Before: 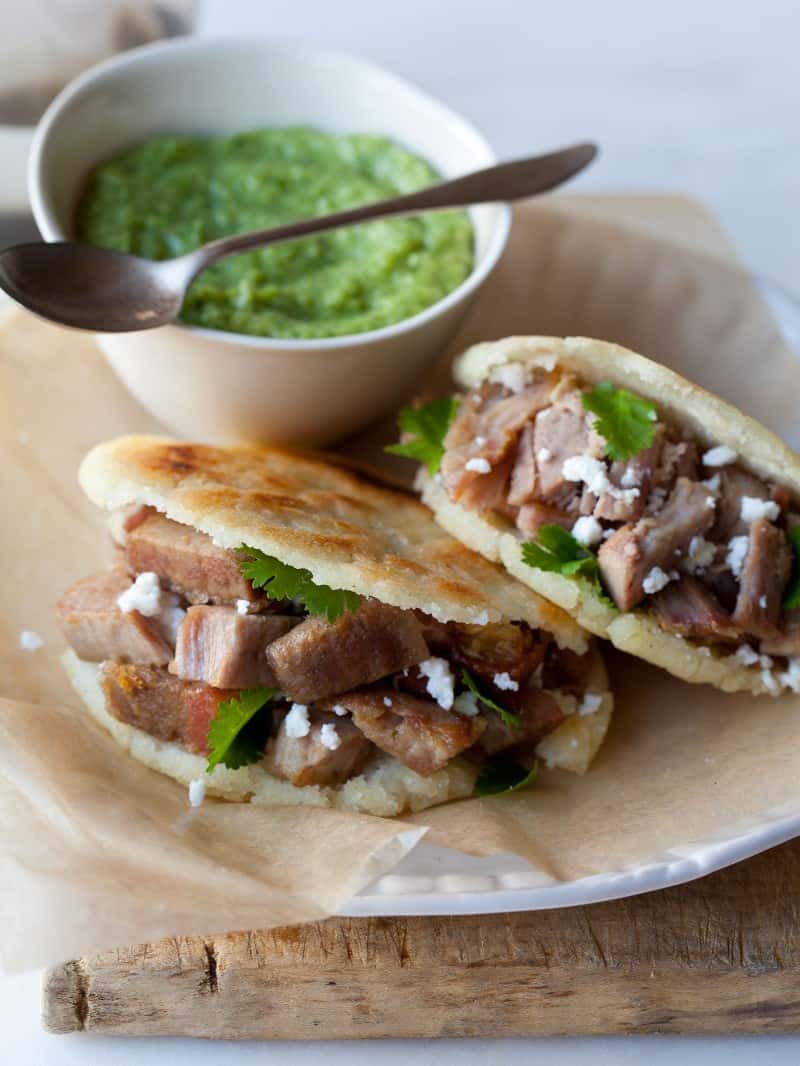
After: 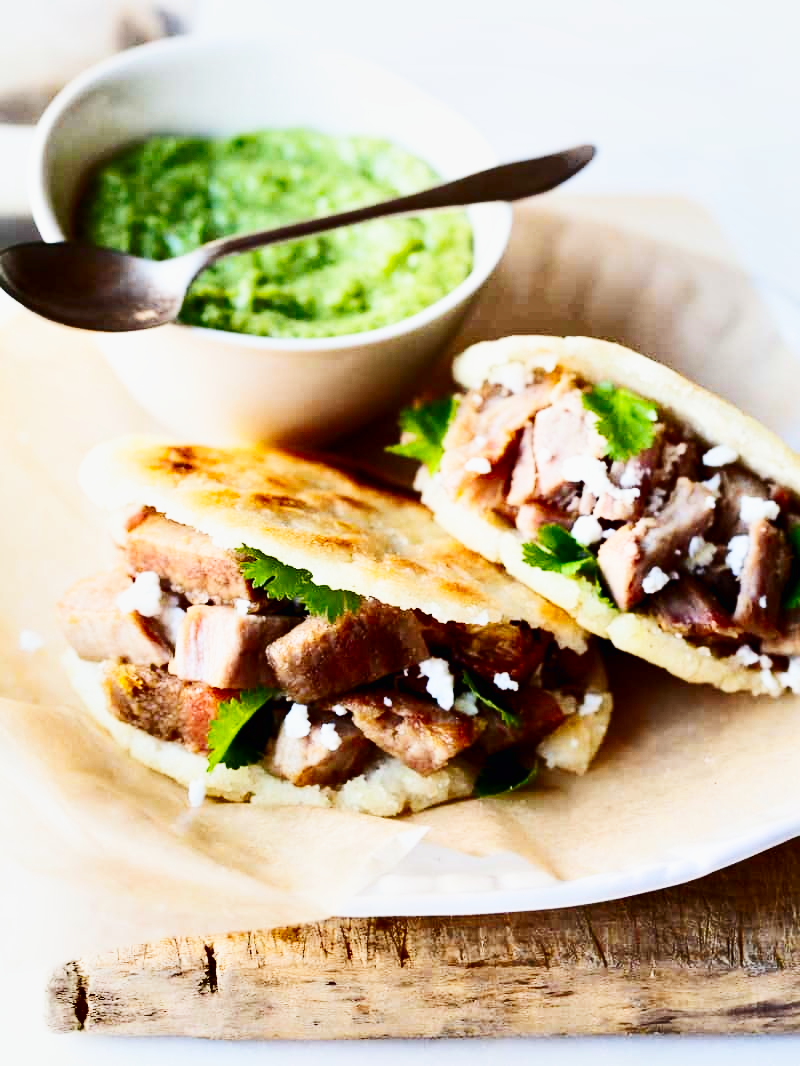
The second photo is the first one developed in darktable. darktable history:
shadows and highlights: shadows 43.48, white point adjustment -1.47, soften with gaussian
contrast brightness saturation: contrast 0.287
base curve: curves: ch0 [(0, 0.003) (0.001, 0.002) (0.006, 0.004) (0.02, 0.022) (0.048, 0.086) (0.094, 0.234) (0.162, 0.431) (0.258, 0.629) (0.385, 0.8) (0.548, 0.918) (0.751, 0.988) (1, 1)], preserve colors none
